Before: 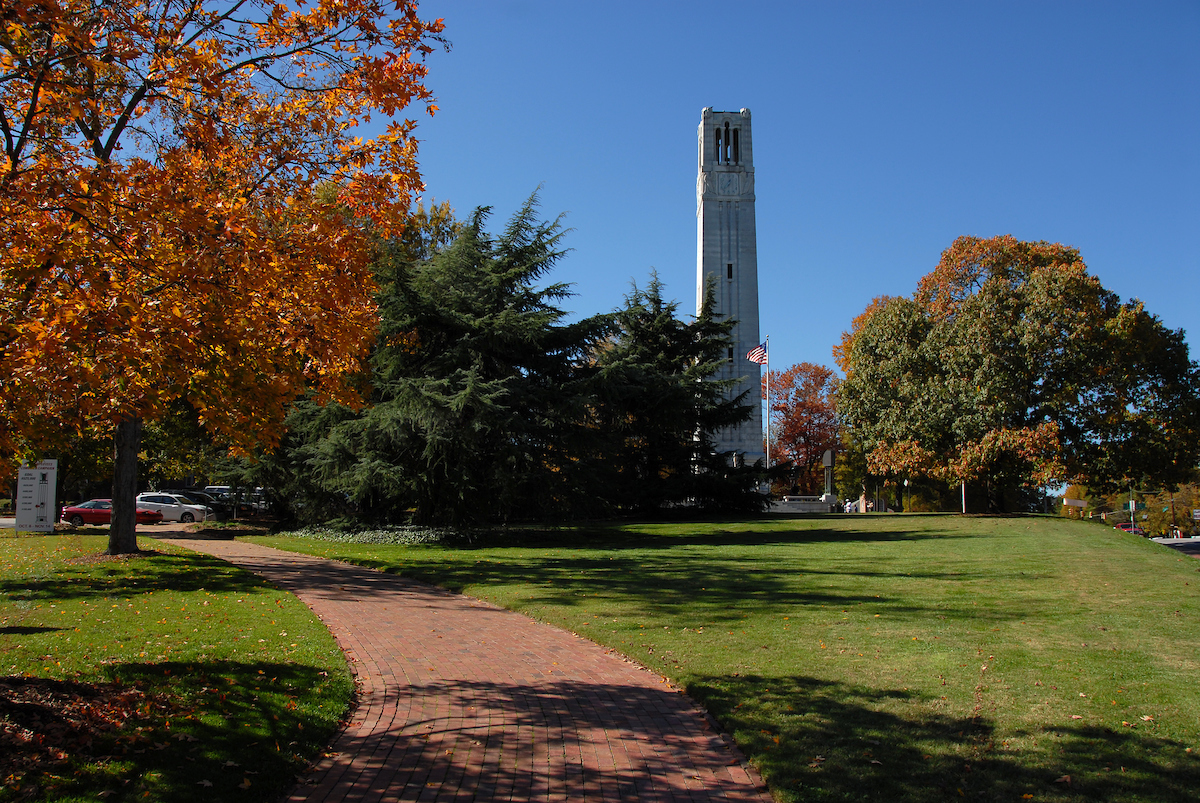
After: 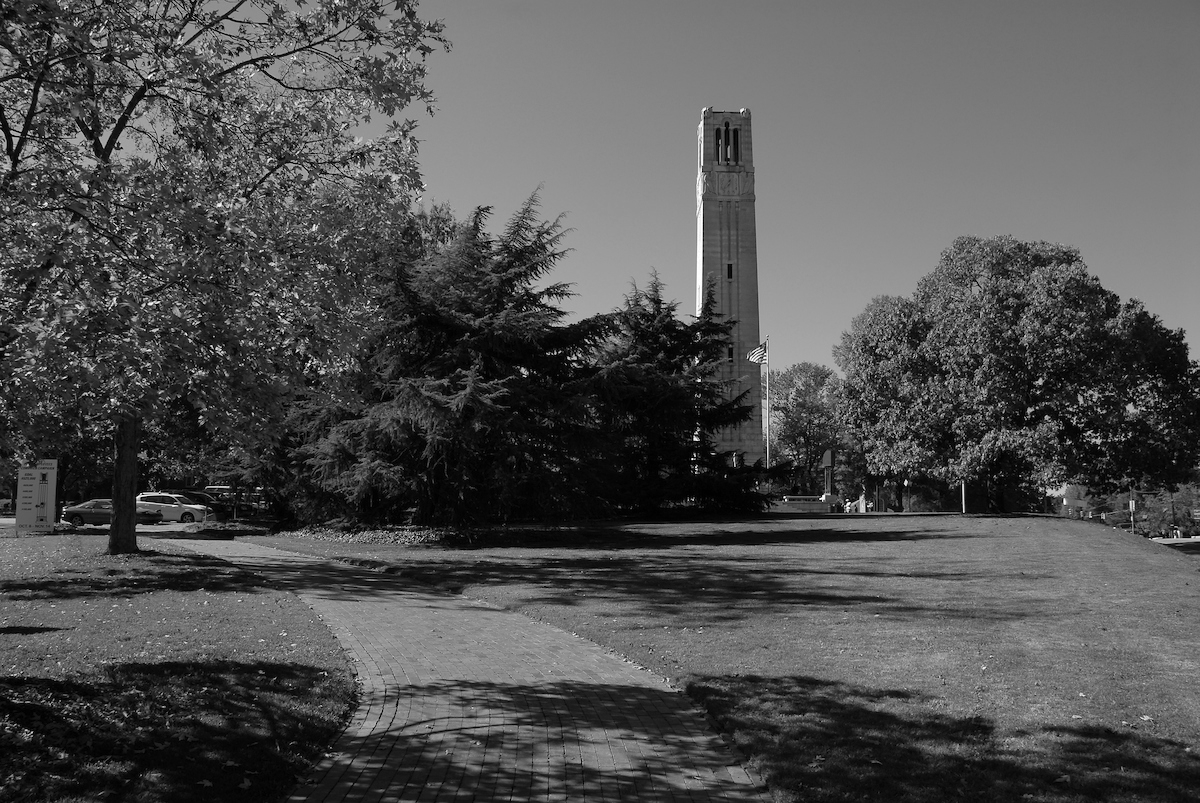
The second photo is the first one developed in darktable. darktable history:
monochrome: on, module defaults
exposure: black level correction 0, exposure 1.675 EV, compensate exposure bias true, compensate highlight preservation false
contrast brightness saturation: saturation -0.05
